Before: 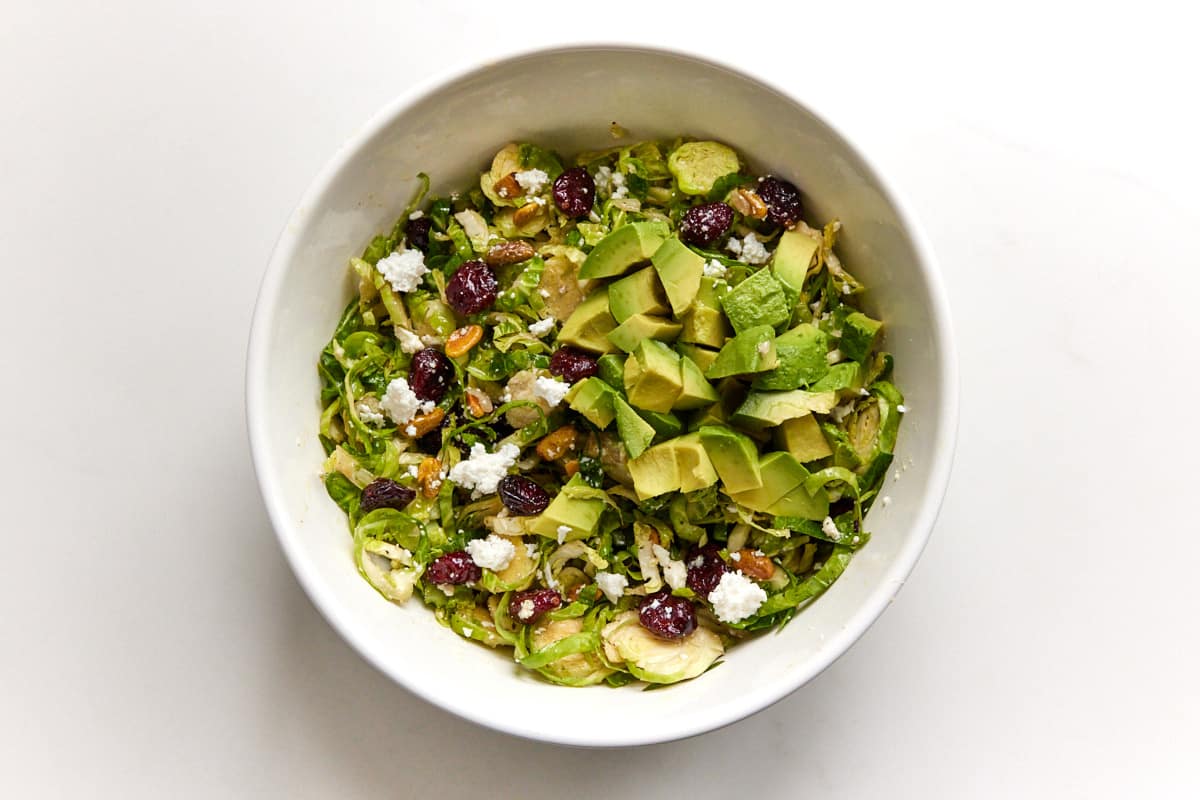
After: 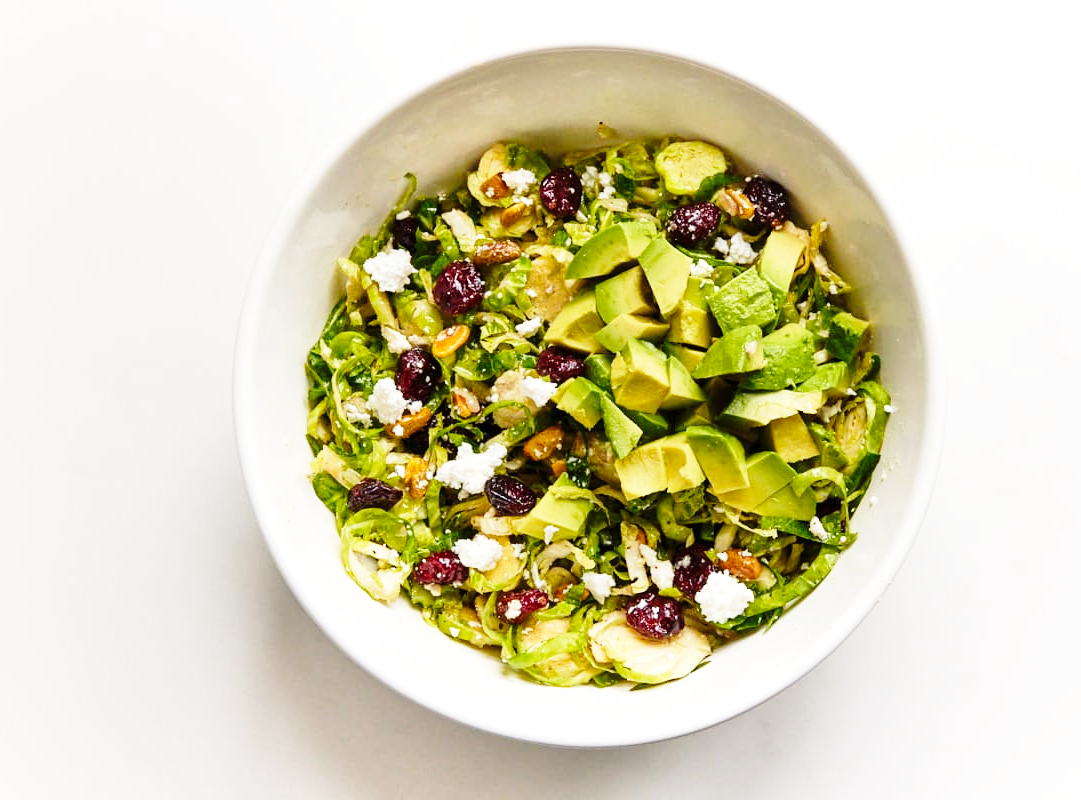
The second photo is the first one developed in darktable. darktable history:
base curve: curves: ch0 [(0, 0) (0.028, 0.03) (0.121, 0.232) (0.46, 0.748) (0.859, 0.968) (1, 1)], preserve colors none
crop and rotate: left 1.088%, right 8.807%
white balance: emerald 1
